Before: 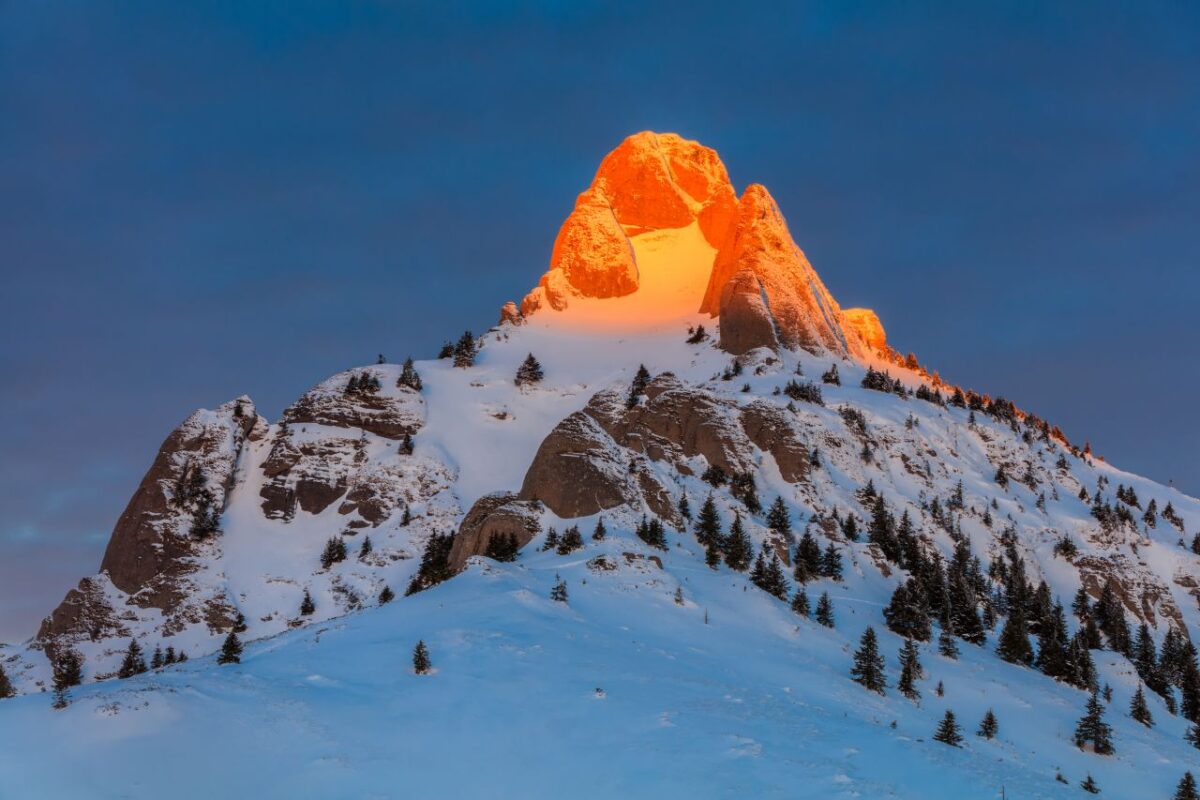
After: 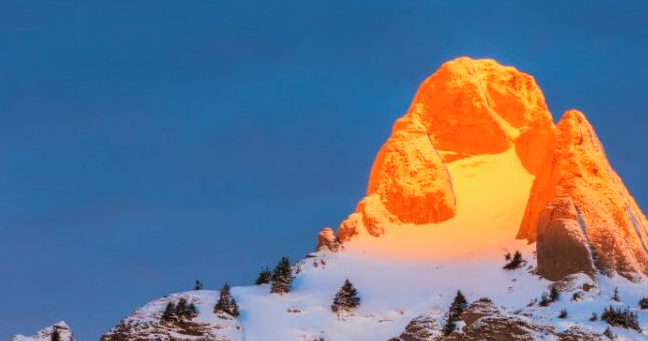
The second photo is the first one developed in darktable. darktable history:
base curve: curves: ch0 [(0, 0) (0.088, 0.125) (0.176, 0.251) (0.354, 0.501) (0.613, 0.749) (1, 0.877)], preserve colors none
crop: left 15.332%, top 9.256%, right 30.639%, bottom 48.106%
velvia: strength 44.7%
